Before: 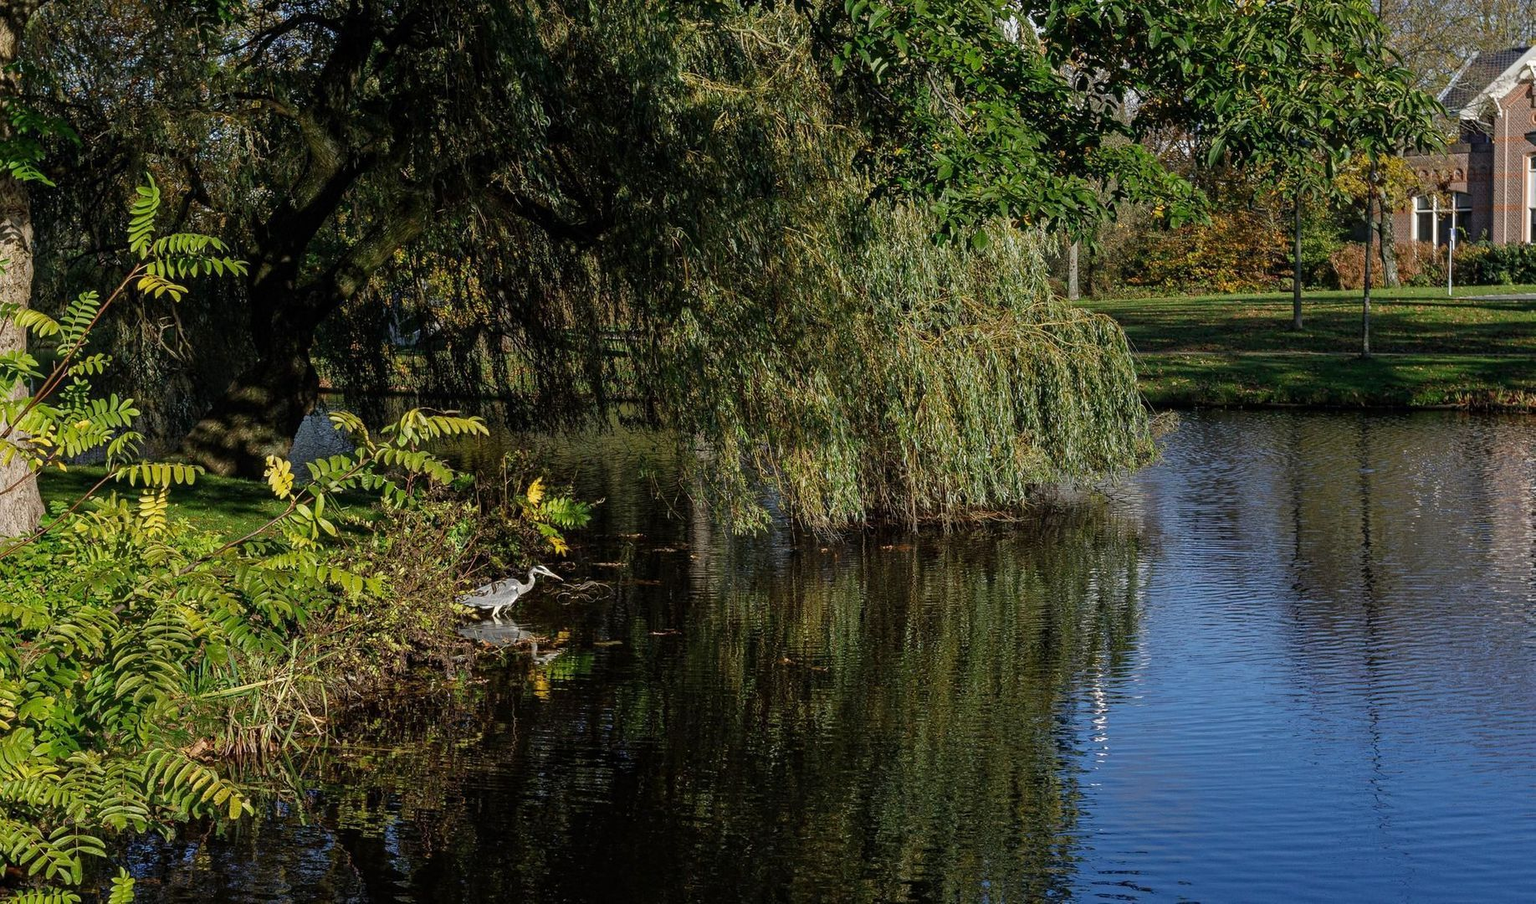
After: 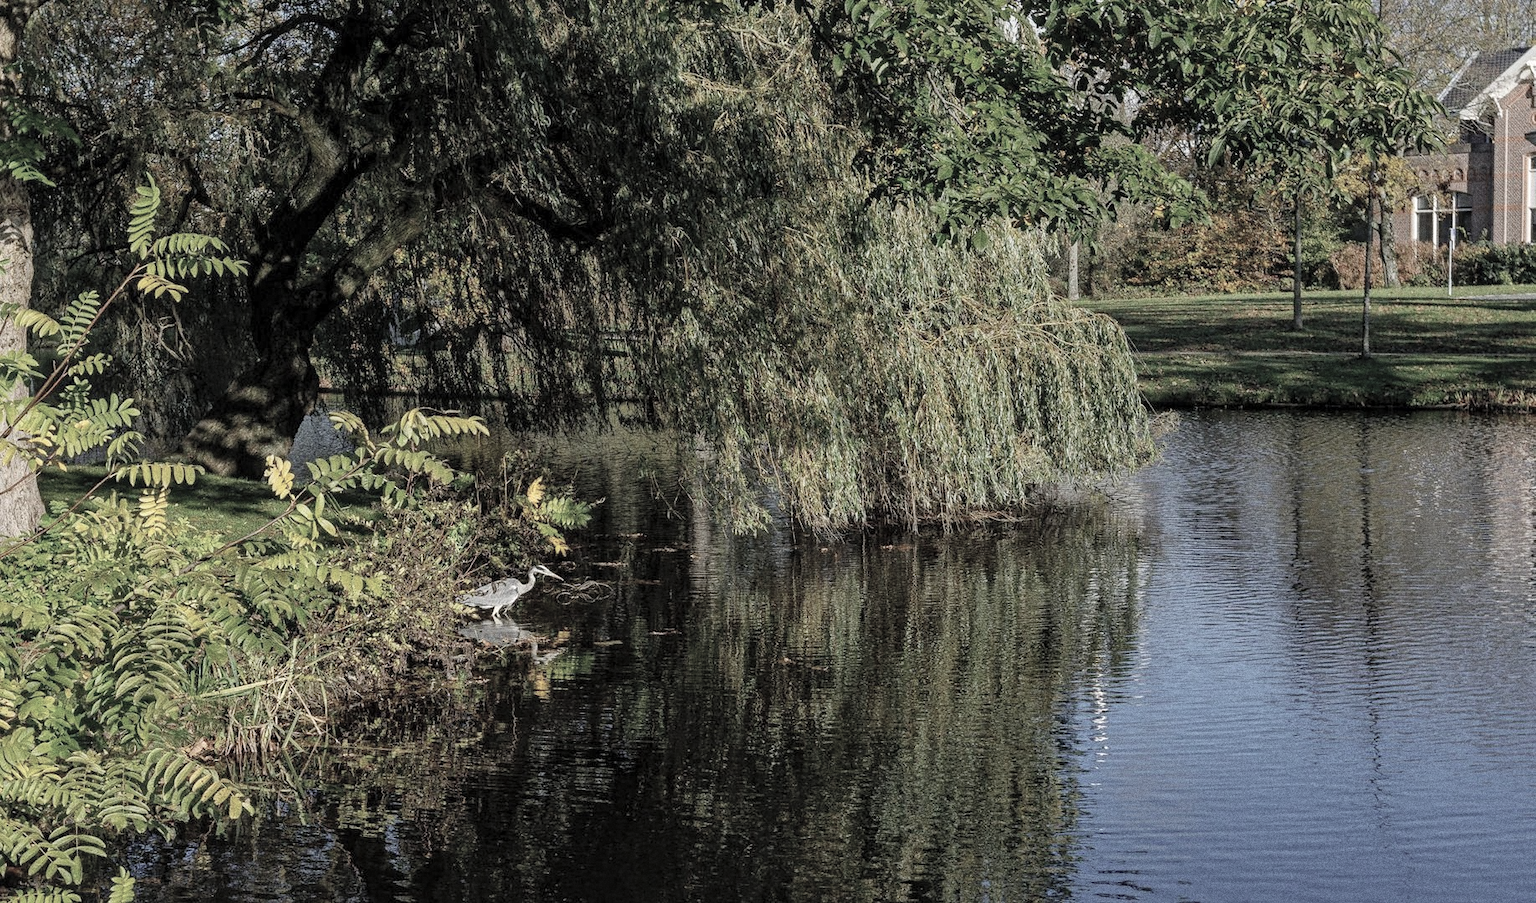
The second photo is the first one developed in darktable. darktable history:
contrast brightness saturation: brightness 0.18, saturation -0.5
local contrast: mode bilateral grid, contrast 20, coarseness 50, detail 120%, midtone range 0.2
grain: coarseness 0.09 ISO, strength 40%
